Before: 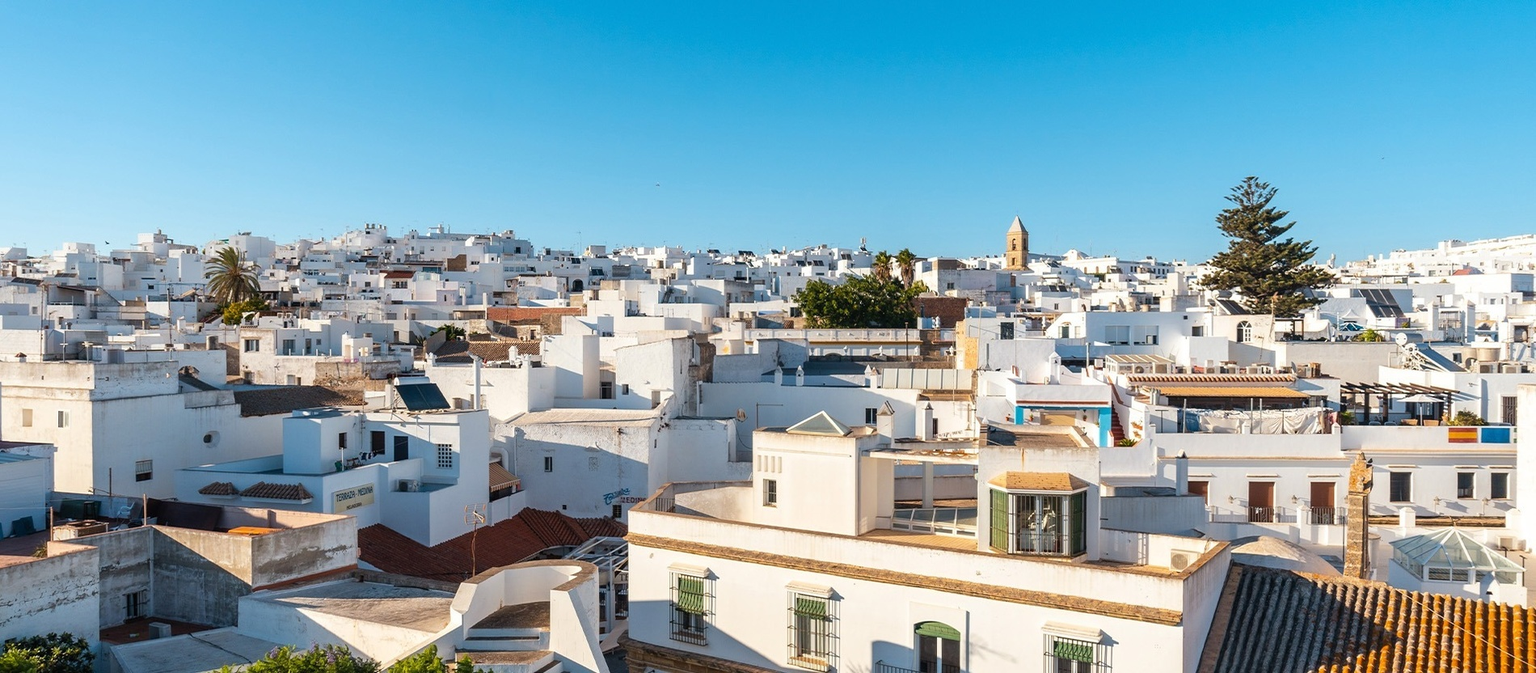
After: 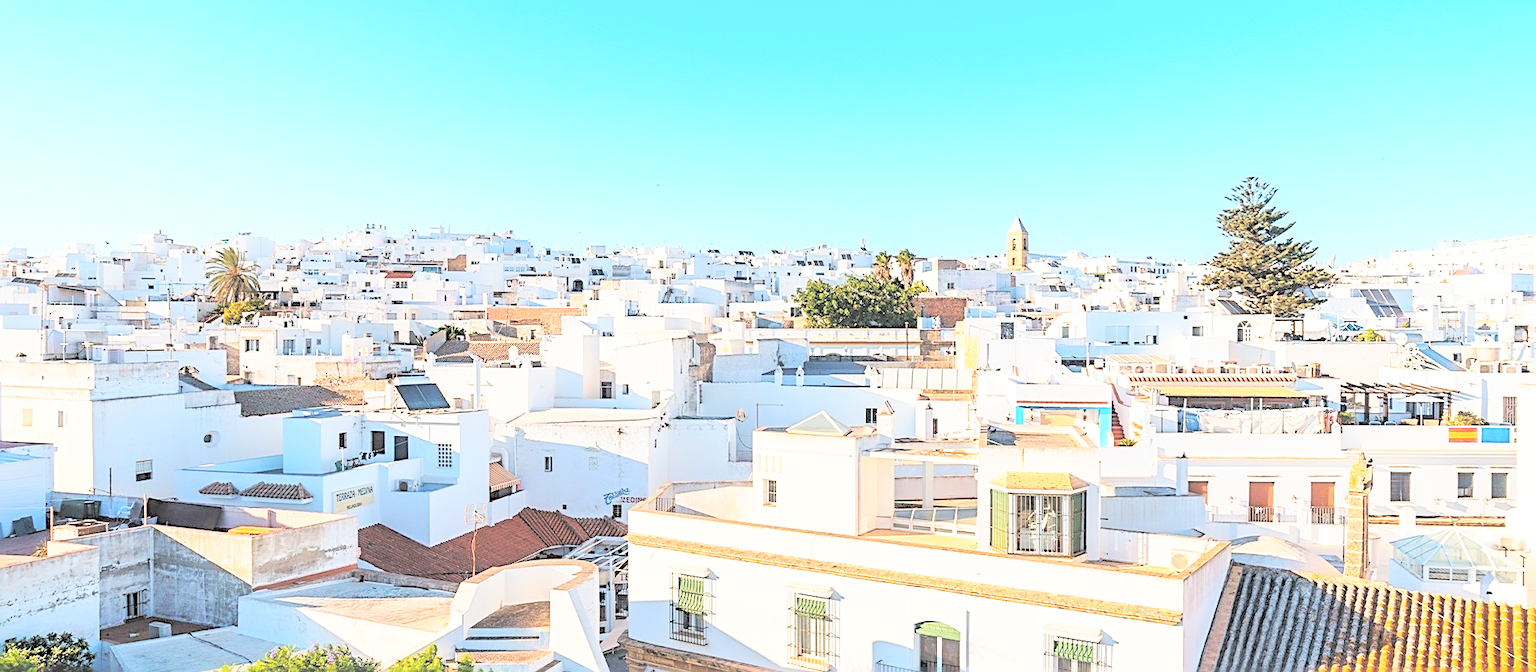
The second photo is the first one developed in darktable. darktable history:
sharpen: radius 2.537, amount 0.64
contrast brightness saturation: brightness 0.985
base curve: curves: ch0 [(0, 0) (0.028, 0.03) (0.121, 0.232) (0.46, 0.748) (0.859, 0.968) (1, 1)], preserve colors none
